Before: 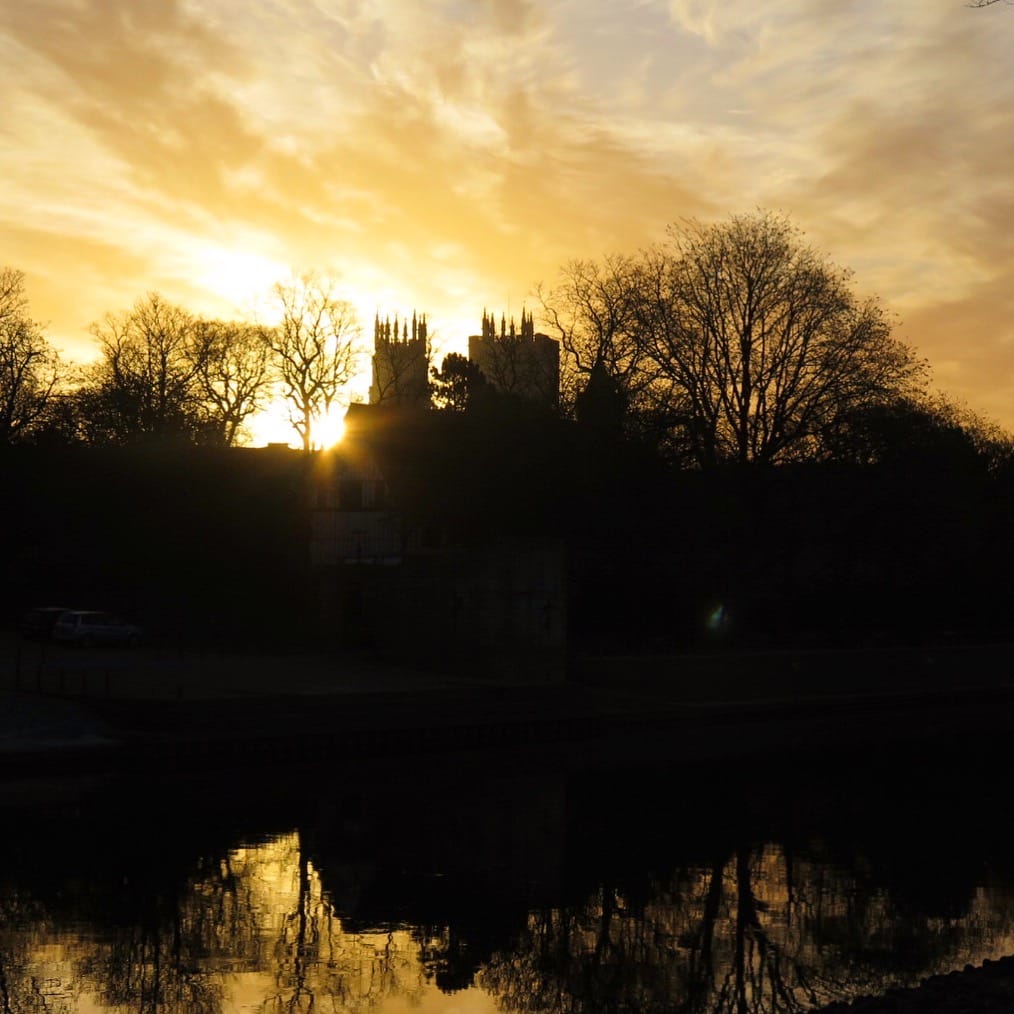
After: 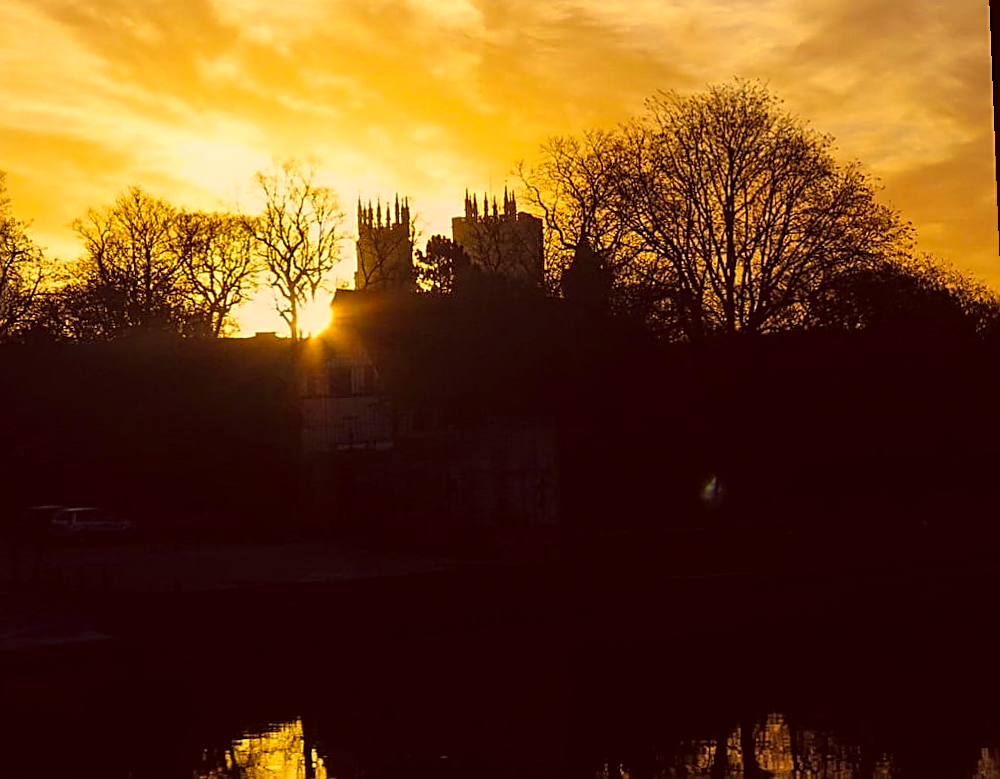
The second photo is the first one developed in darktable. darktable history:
local contrast: on, module defaults
sharpen: amount 0.901
crop and rotate: left 2.991%, top 13.302%, right 1.981%, bottom 12.636%
color correction: highlights a* 10.12, highlights b* 39.04, shadows a* 14.62, shadows b* 3.37
rotate and perspective: rotation -2.29°, automatic cropping off
color calibration: illuminant as shot in camera, x 0.358, y 0.373, temperature 4628.91 K
